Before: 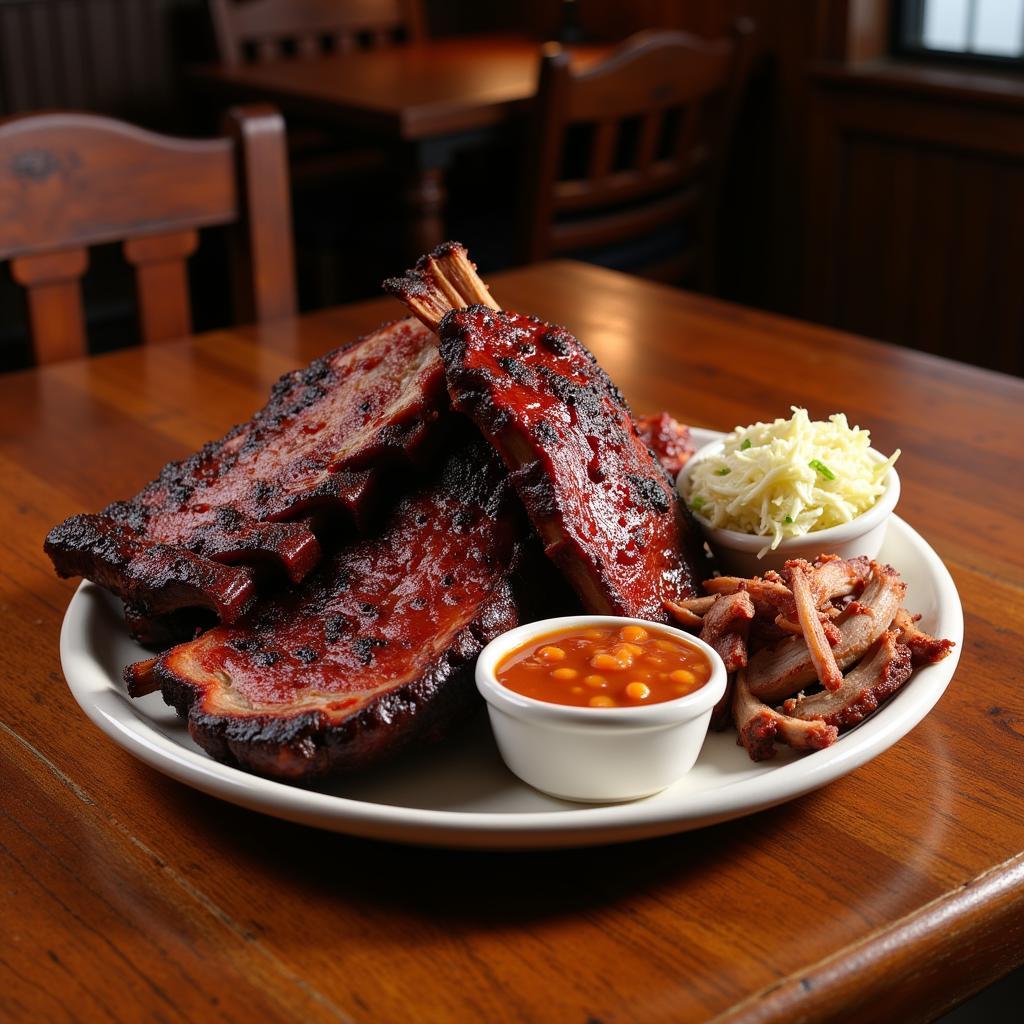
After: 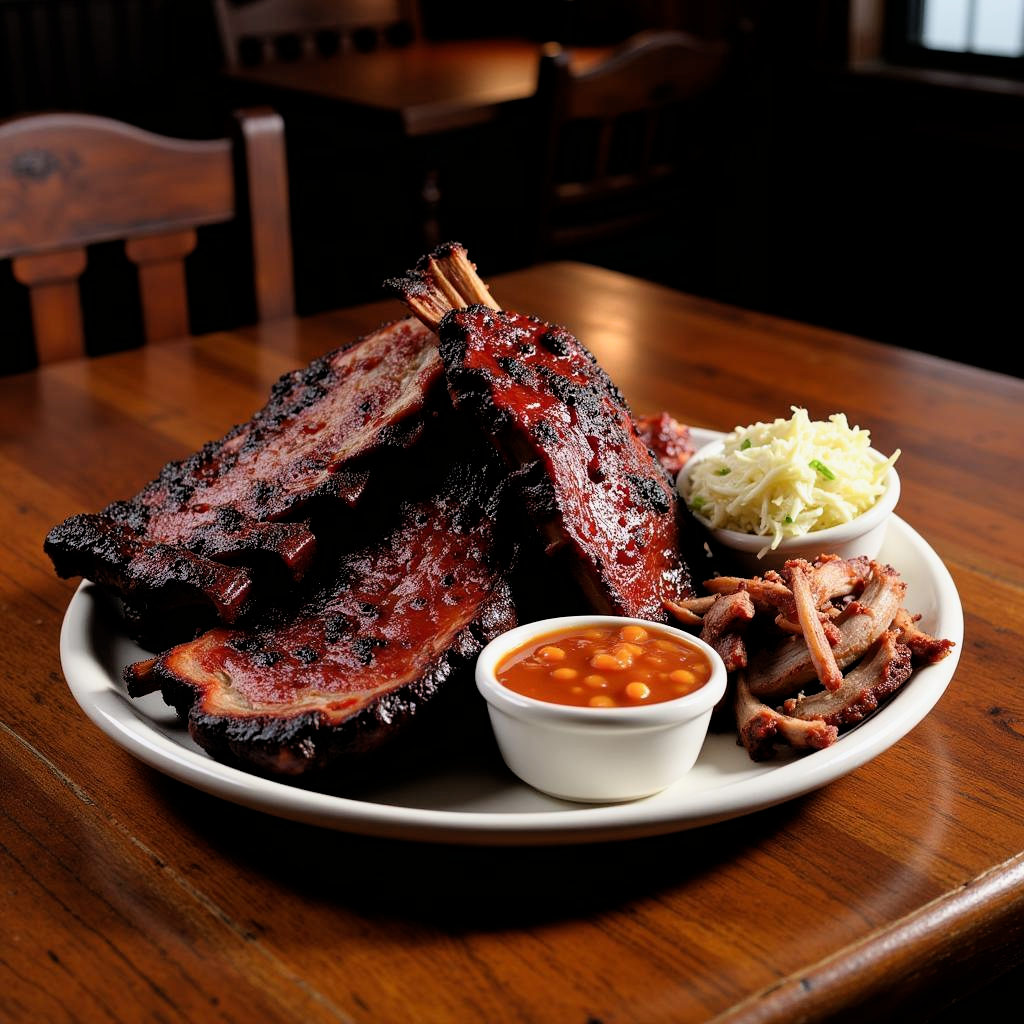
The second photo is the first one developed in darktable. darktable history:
filmic rgb: black relative exposure -4.96 EV, white relative exposure 2.82 EV, hardness 3.72, iterations of high-quality reconstruction 0
